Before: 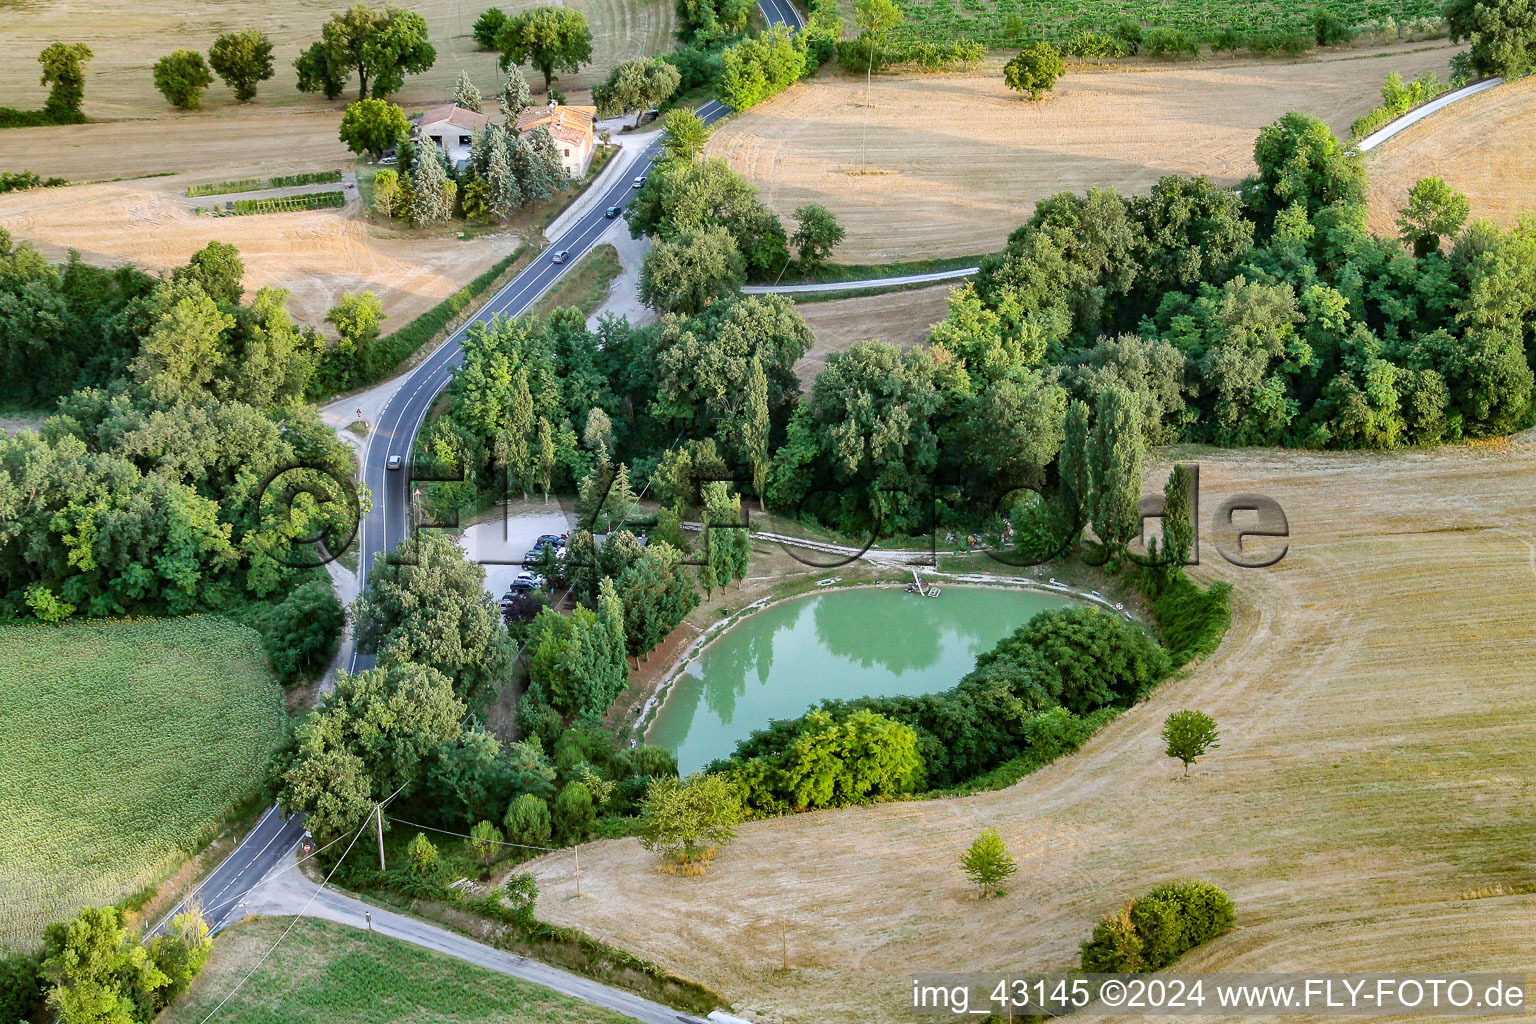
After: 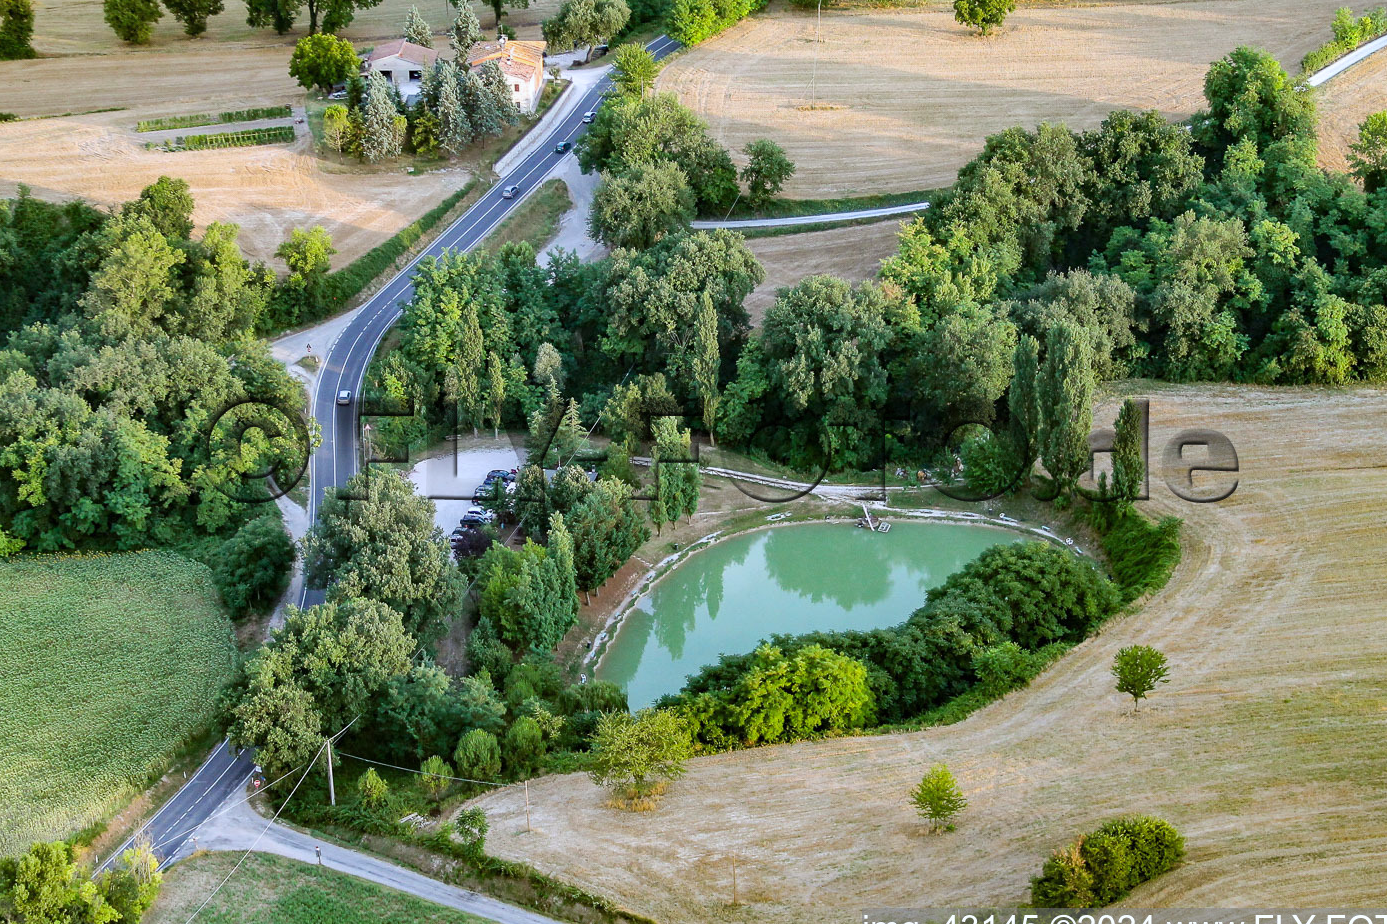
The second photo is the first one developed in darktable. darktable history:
crop: left 3.305%, top 6.436%, right 6.389%, bottom 3.258%
white balance: red 0.974, blue 1.044
